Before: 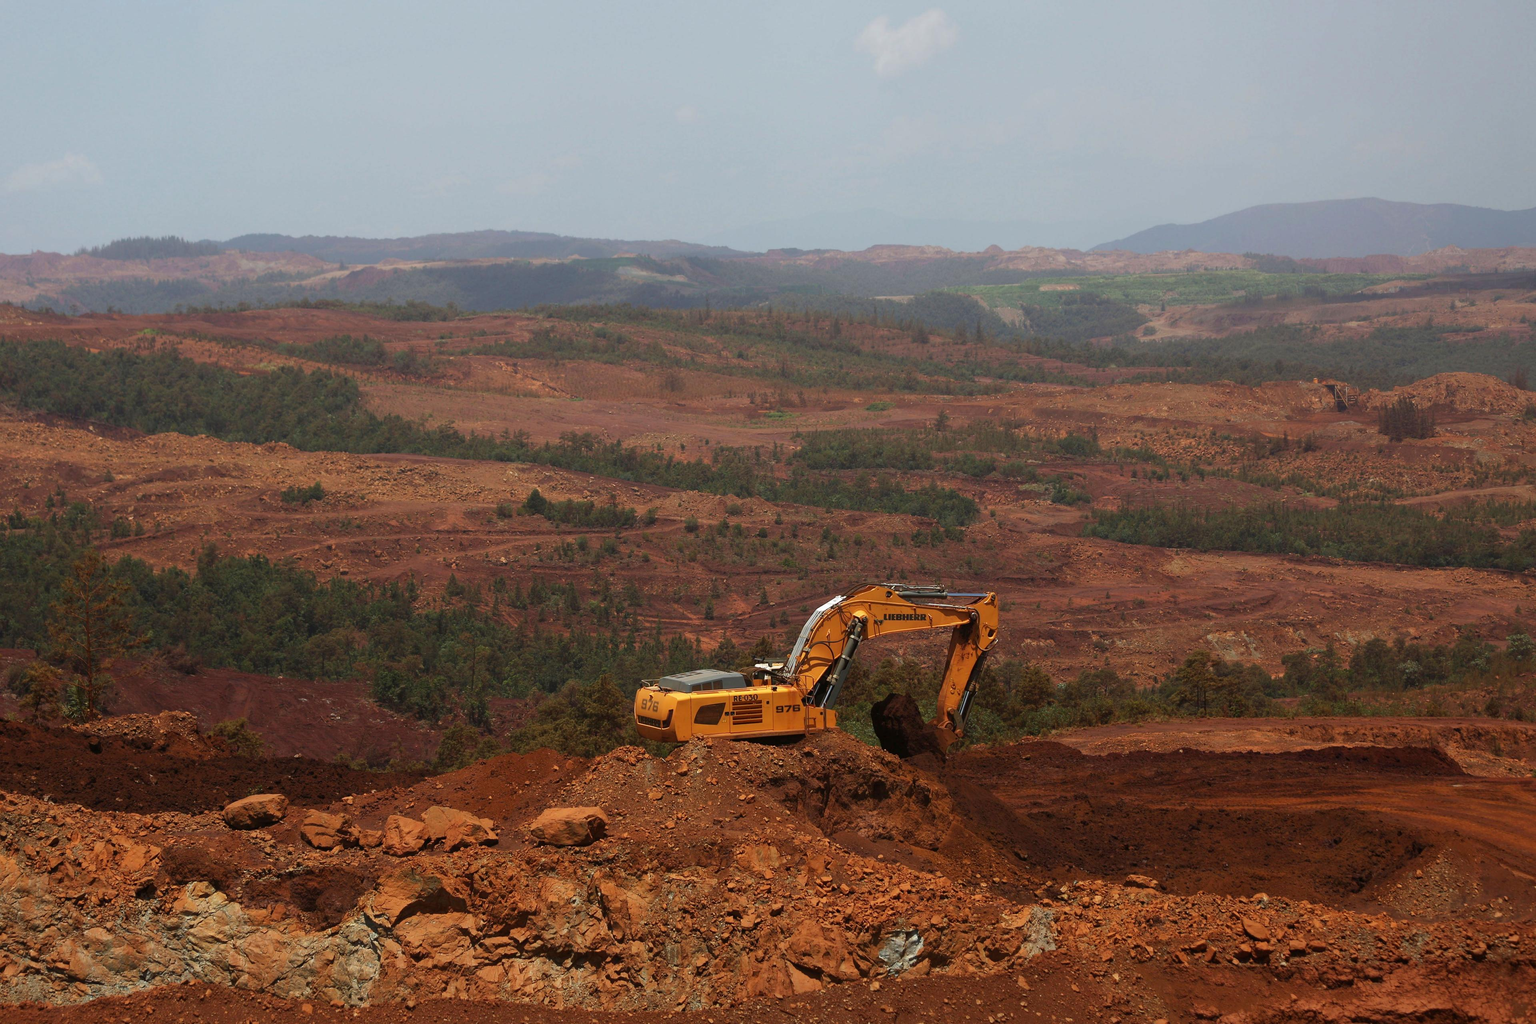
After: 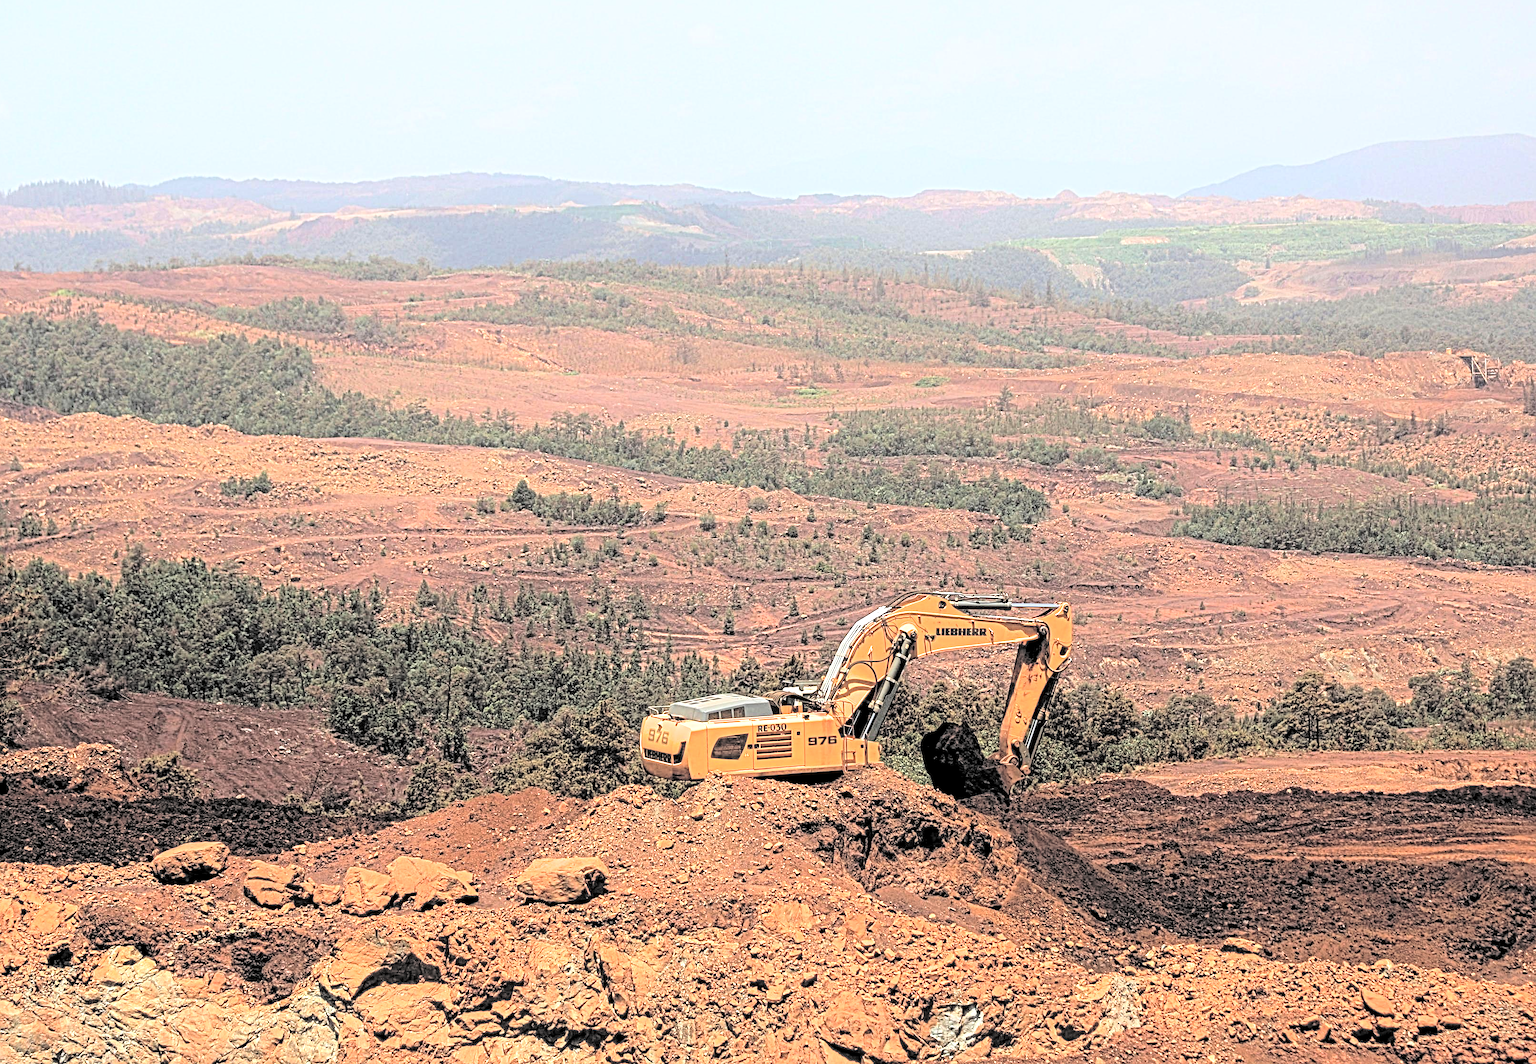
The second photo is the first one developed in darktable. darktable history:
crop: left 6.248%, top 8.351%, right 9.529%, bottom 4.037%
filmic rgb: black relative exposure -6.24 EV, white relative exposure 2.8 EV, target black luminance 0%, hardness 4.62, latitude 68.3%, contrast 1.29, shadows ↔ highlights balance -3.5%, iterations of high-quality reconstruction 10
contrast brightness saturation: brightness 0.996
local contrast: mode bilateral grid, contrast 20, coarseness 4, detail 298%, midtone range 0.2
tone equalizer: -8 EV -0.745 EV, -7 EV -0.735 EV, -6 EV -0.634 EV, -5 EV -0.378 EV, -3 EV 0.365 EV, -2 EV 0.6 EV, -1 EV 0.686 EV, +0 EV 0.74 EV
